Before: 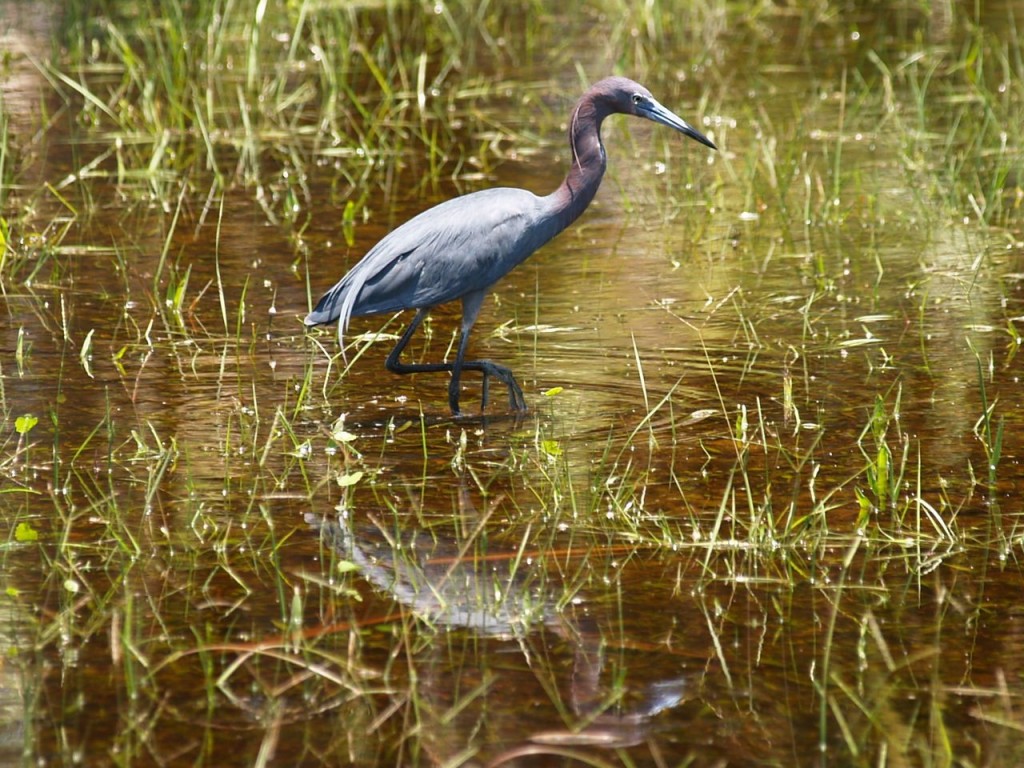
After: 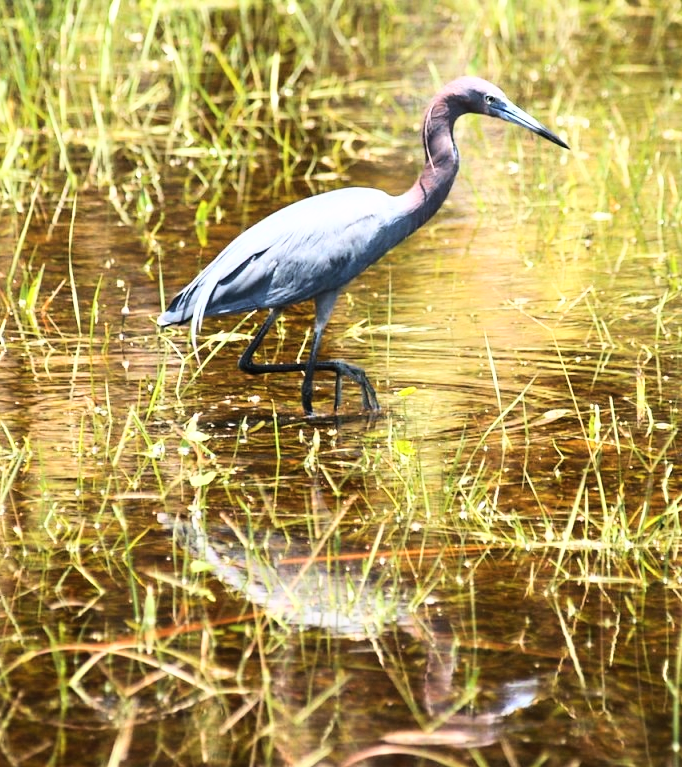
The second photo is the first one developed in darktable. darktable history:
base curve: curves: ch0 [(0, 0) (0.007, 0.004) (0.027, 0.03) (0.046, 0.07) (0.207, 0.54) (0.442, 0.872) (0.673, 0.972) (1, 1)]
contrast brightness saturation: saturation -0.049
crop and rotate: left 14.381%, right 18.975%
tone equalizer: smoothing diameter 24.98%, edges refinement/feathering 5.78, preserve details guided filter
